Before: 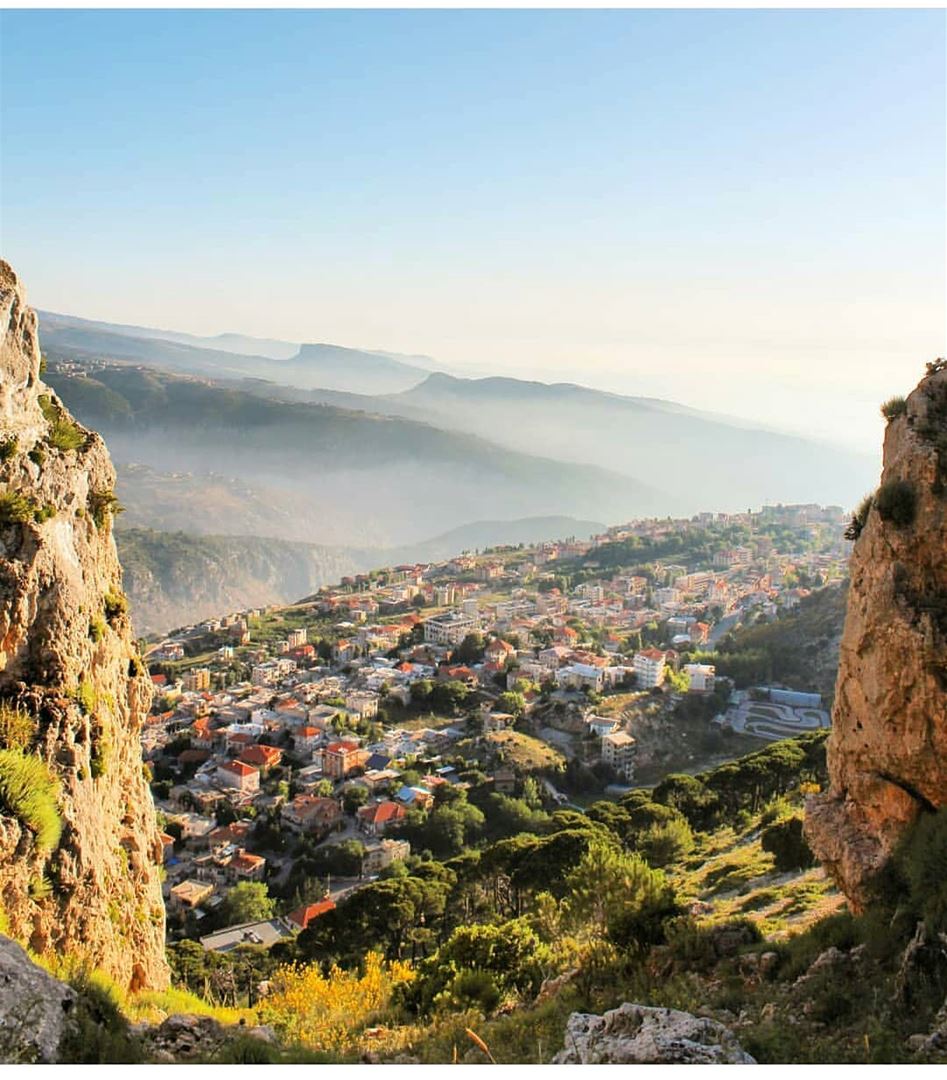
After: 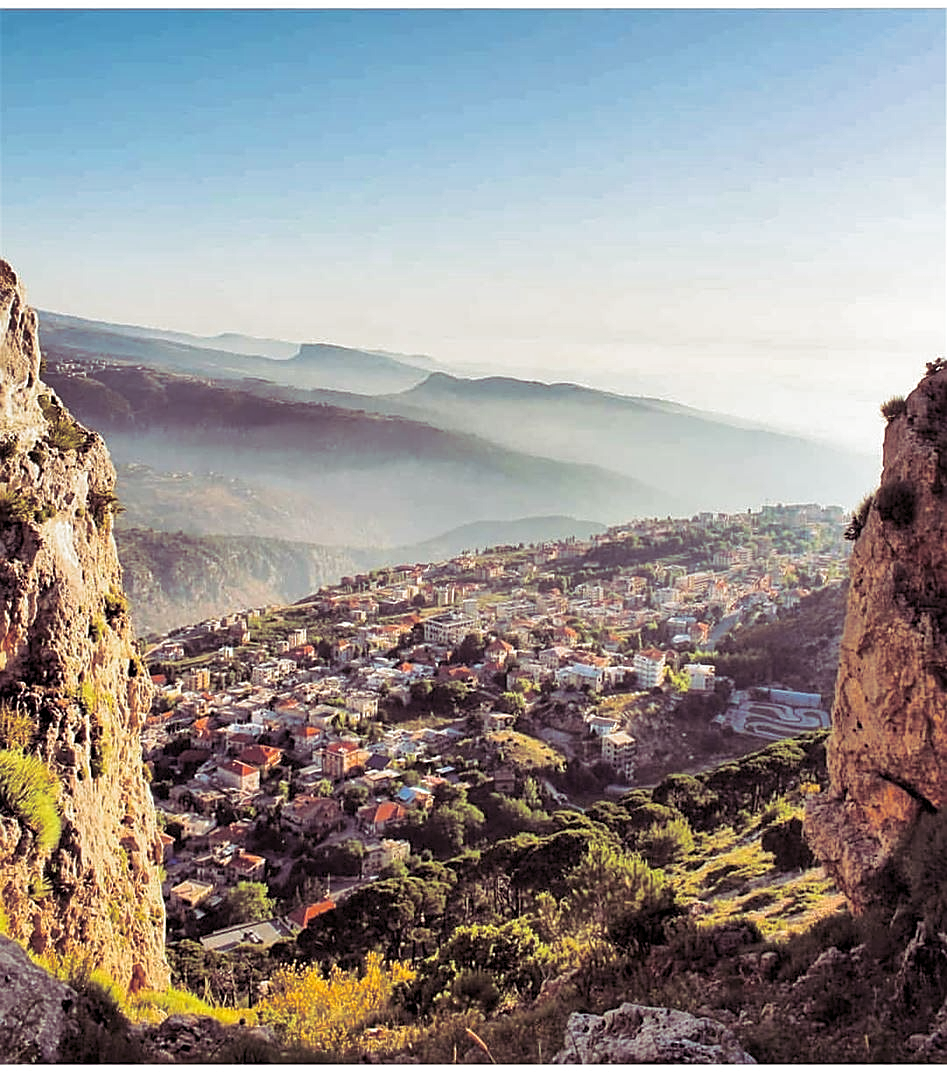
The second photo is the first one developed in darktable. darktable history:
local contrast: highlights 100%, shadows 100%, detail 120%, midtone range 0.2
sharpen: on, module defaults
shadows and highlights: shadows 60, soften with gaussian
split-toning: shadows › hue 316.8°, shadows › saturation 0.47, highlights › hue 201.6°, highlights › saturation 0, balance -41.97, compress 28.01%
